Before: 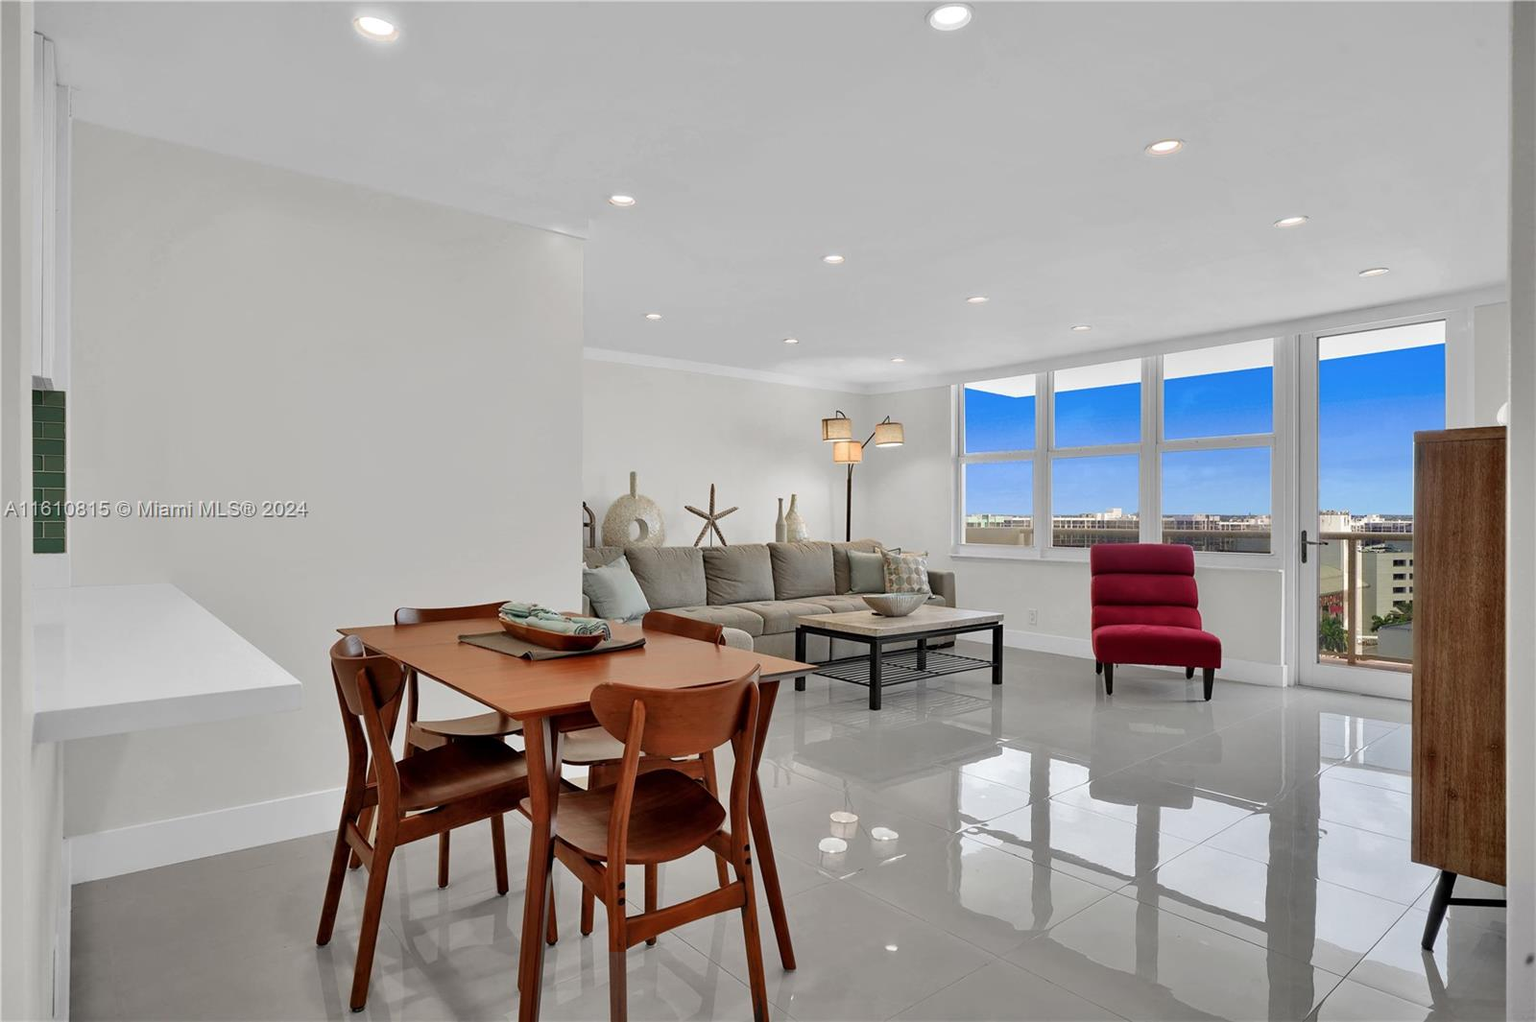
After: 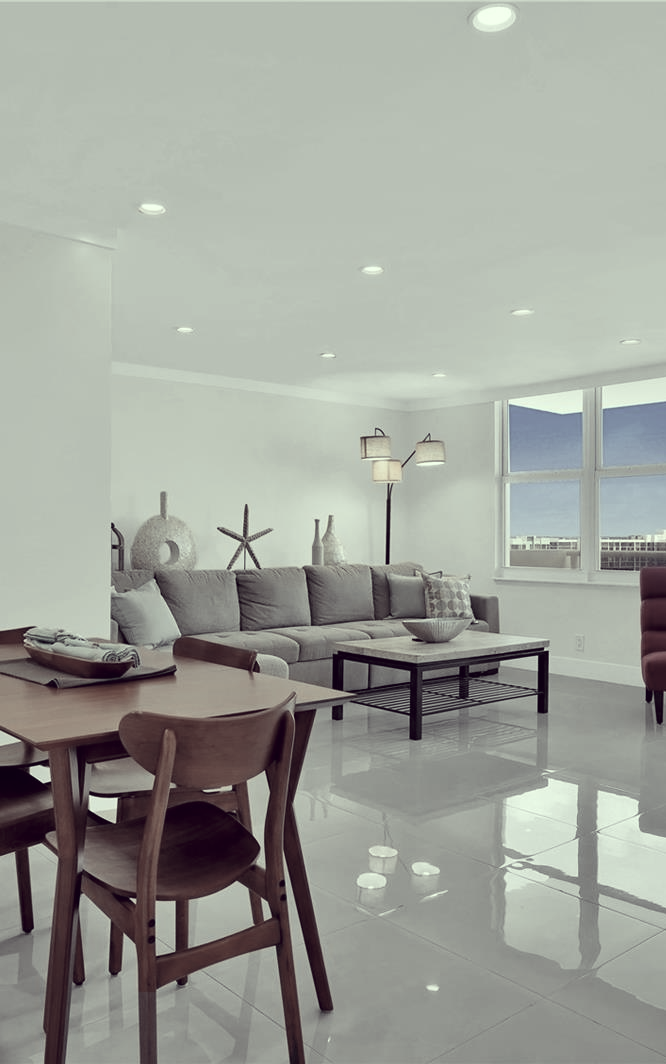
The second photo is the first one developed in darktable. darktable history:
crop: left 31.039%, right 27.299%
color correction: highlights a* -20.53, highlights b* 20.94, shadows a* 19.7, shadows b* -19.77, saturation 0.403
contrast brightness saturation: contrast 0.101, saturation -0.355
